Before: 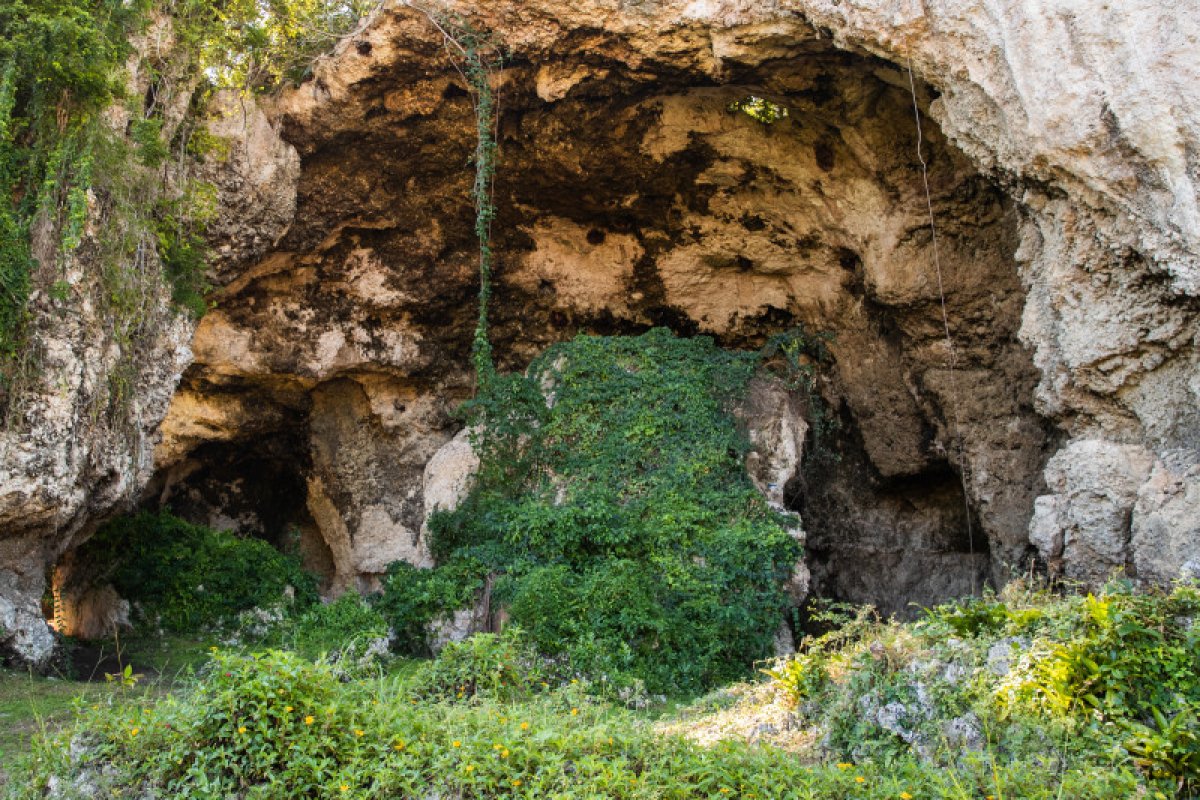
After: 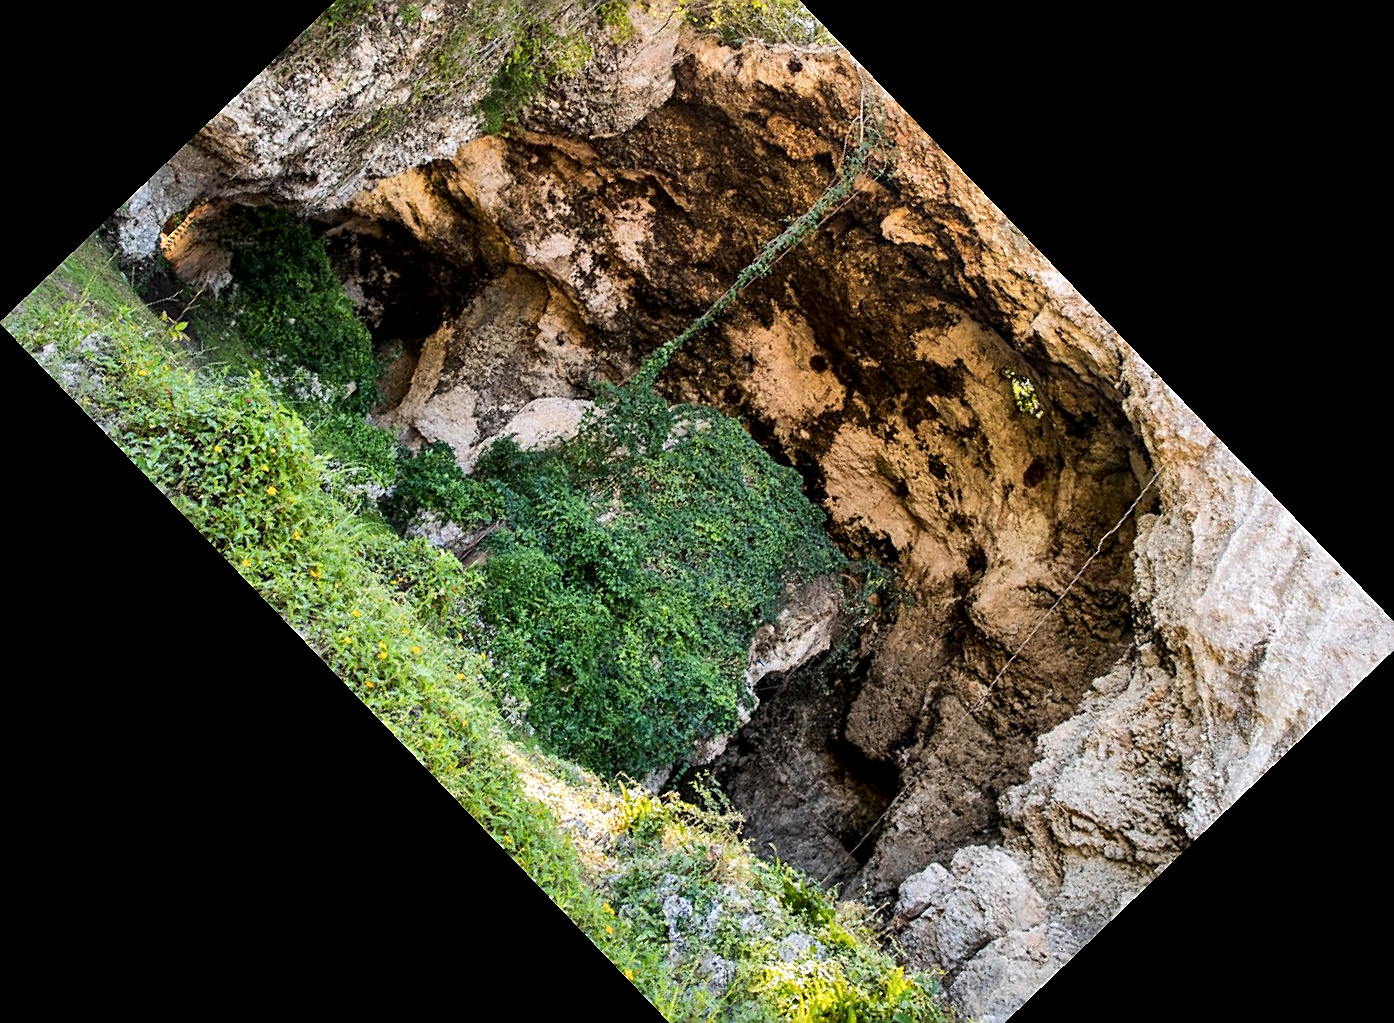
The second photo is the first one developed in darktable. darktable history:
exposure: compensate highlight preservation false
white balance: red 1.004, blue 1.024
local contrast: mode bilateral grid, contrast 25, coarseness 60, detail 151%, midtone range 0.2
crop and rotate: angle -46.26°, top 16.234%, right 0.912%, bottom 11.704%
sharpen: radius 1.4, amount 1.25, threshold 0.7
base curve: curves: ch0 [(0, 0) (0.262, 0.32) (0.722, 0.705) (1, 1)]
